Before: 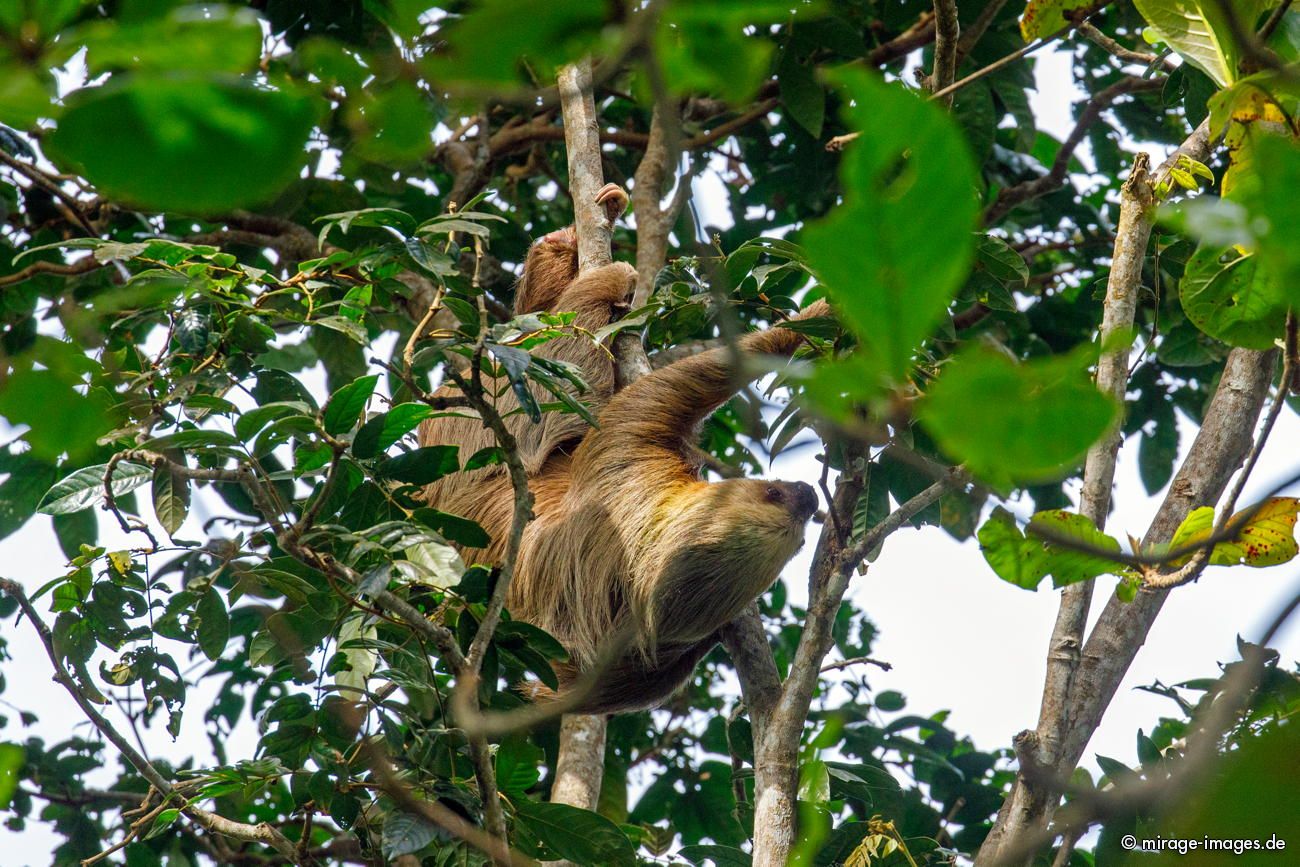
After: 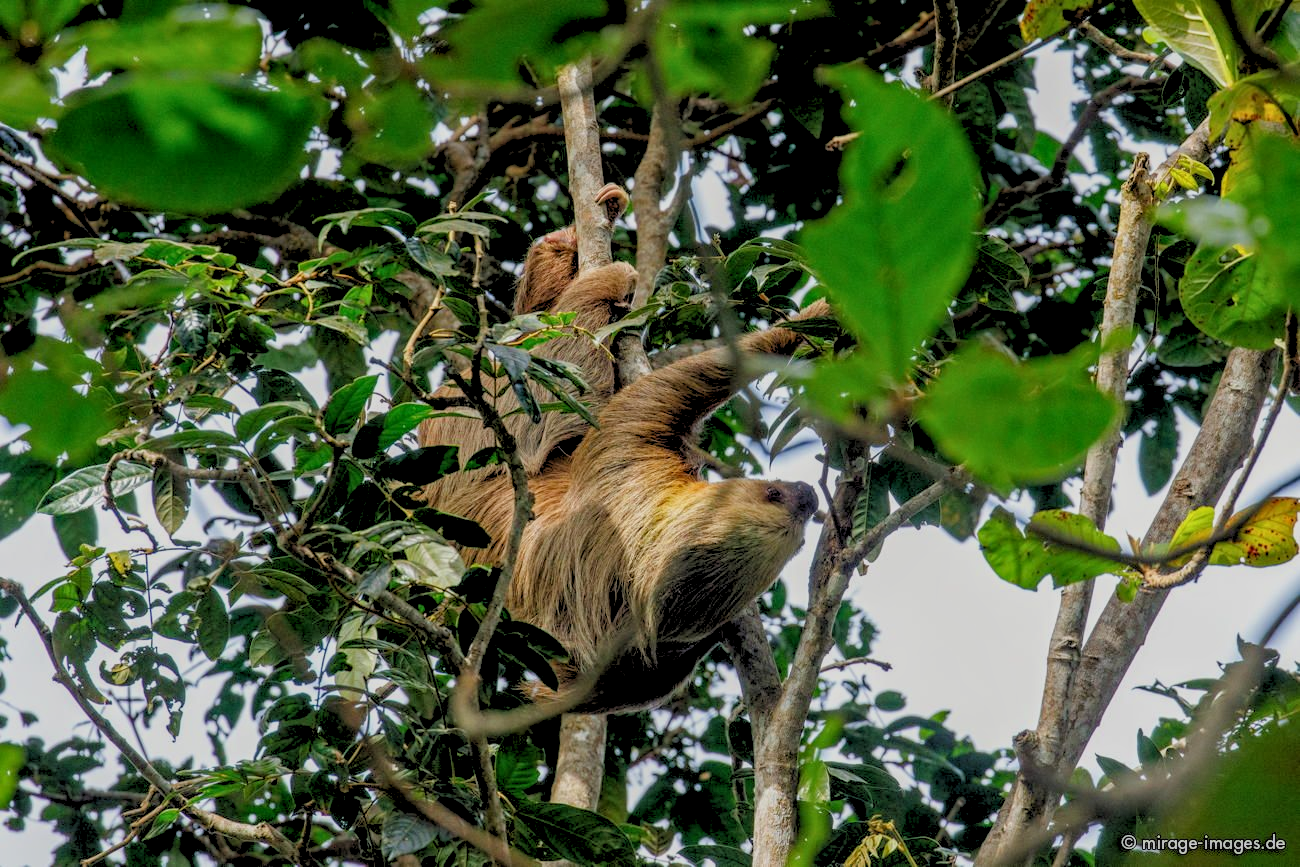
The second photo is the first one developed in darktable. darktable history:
rgb levels: preserve colors sum RGB, levels [[0.038, 0.433, 0.934], [0, 0.5, 1], [0, 0.5, 1]]
local contrast: on, module defaults
exposure: exposure -0.36 EV, compensate highlight preservation false
